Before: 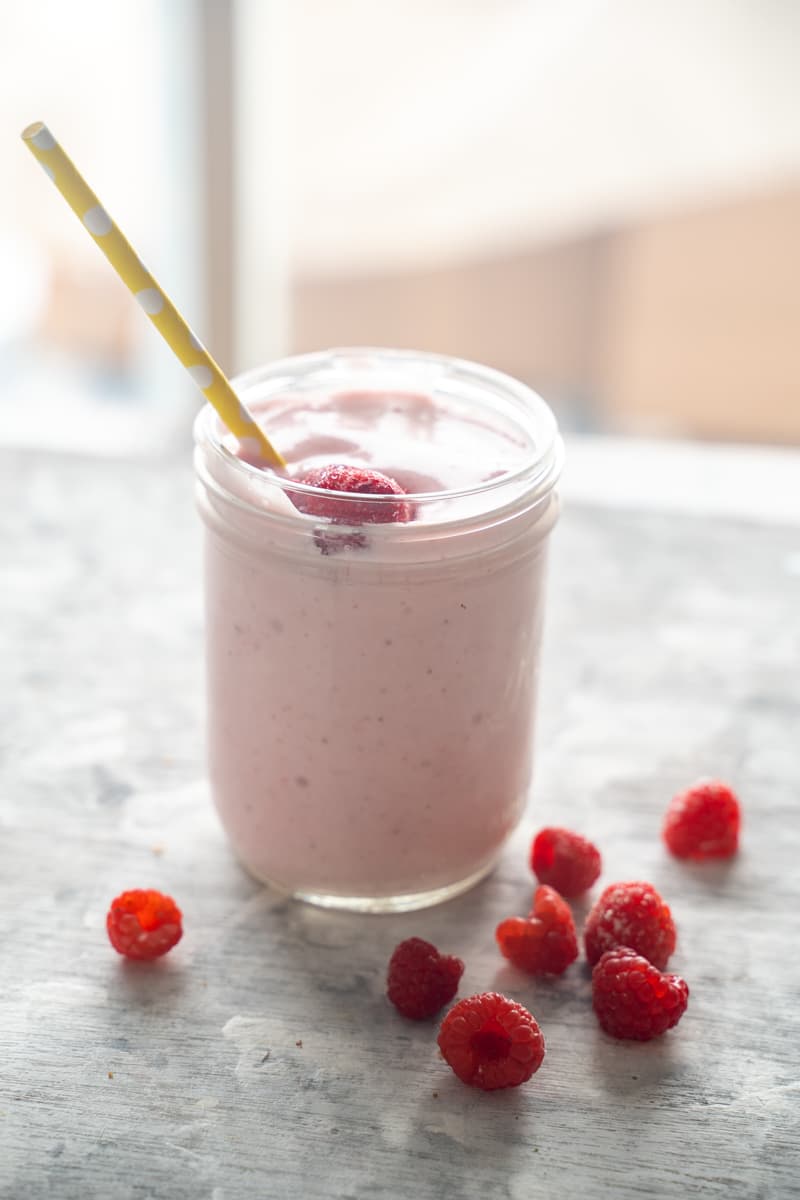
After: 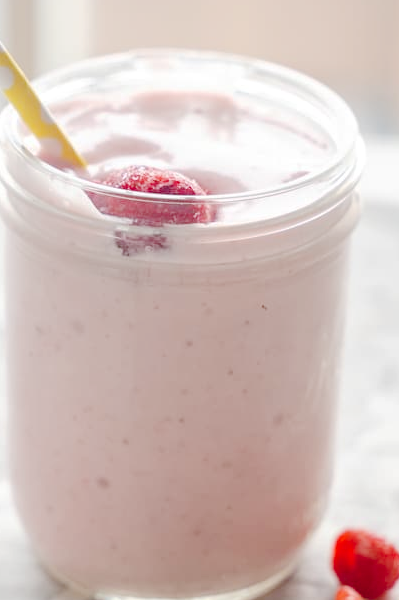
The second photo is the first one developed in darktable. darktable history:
tone curve: curves: ch0 [(0, 0) (0.003, 0.031) (0.011, 0.033) (0.025, 0.038) (0.044, 0.049) (0.069, 0.059) (0.1, 0.071) (0.136, 0.093) (0.177, 0.142) (0.224, 0.204) (0.277, 0.292) (0.335, 0.387) (0.399, 0.484) (0.468, 0.567) (0.543, 0.643) (0.623, 0.712) (0.709, 0.776) (0.801, 0.837) (0.898, 0.903) (1, 1)], preserve colors none
crop: left 25%, top 25%, right 25%, bottom 25%
